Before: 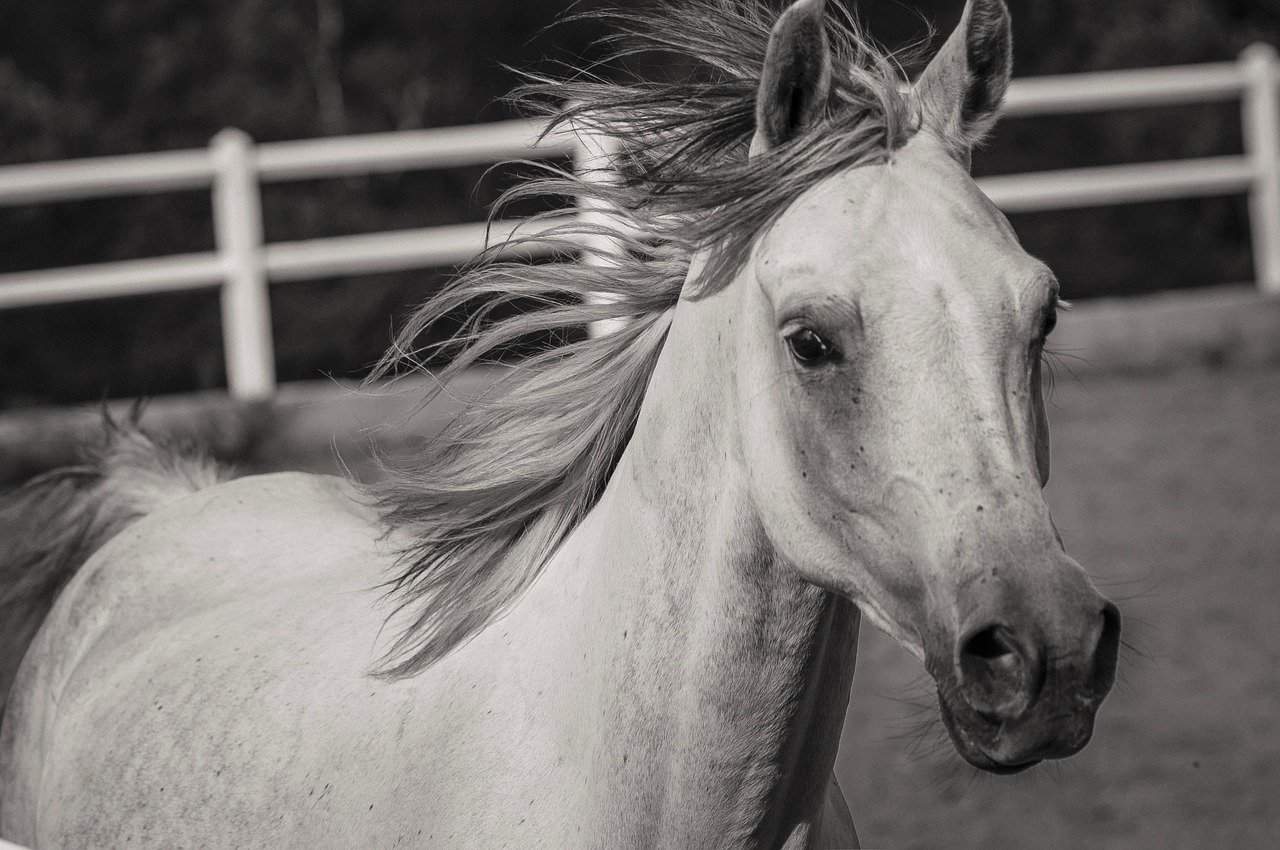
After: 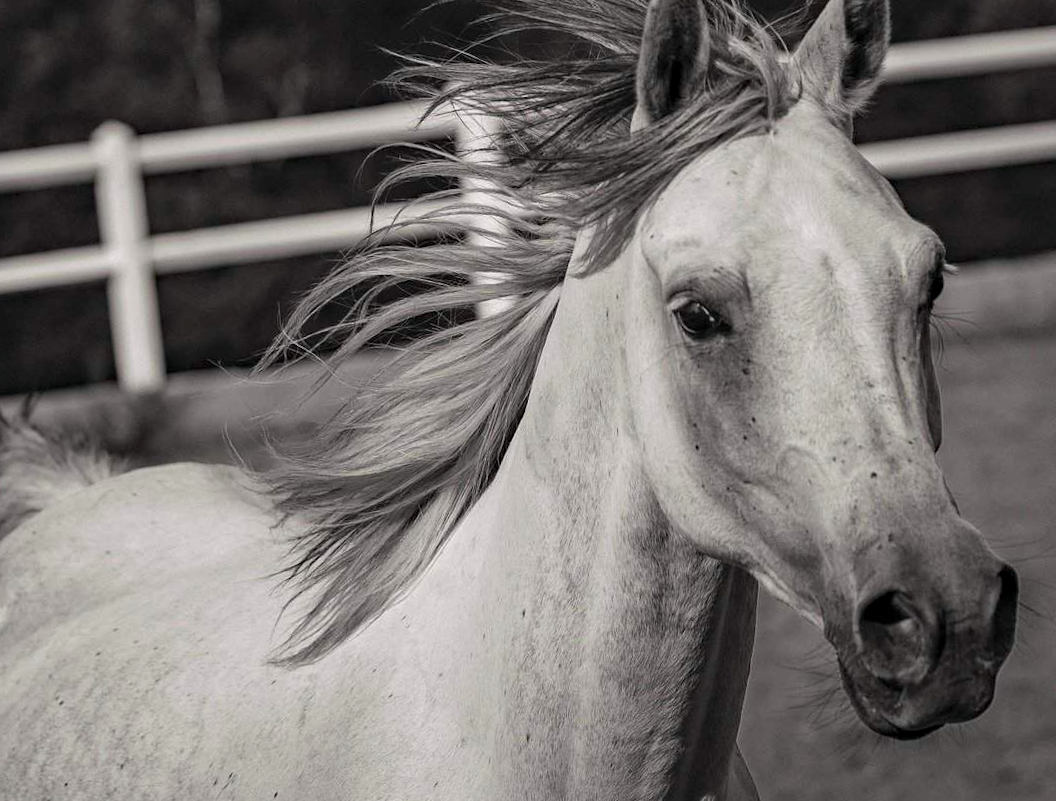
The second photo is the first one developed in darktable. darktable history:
haze removal: compatibility mode true, adaptive false
rotate and perspective: rotation -2°, crop left 0.022, crop right 0.978, crop top 0.049, crop bottom 0.951
crop: left 7.598%, right 7.873%
shadows and highlights: shadows 30.86, highlights 0, soften with gaussian
